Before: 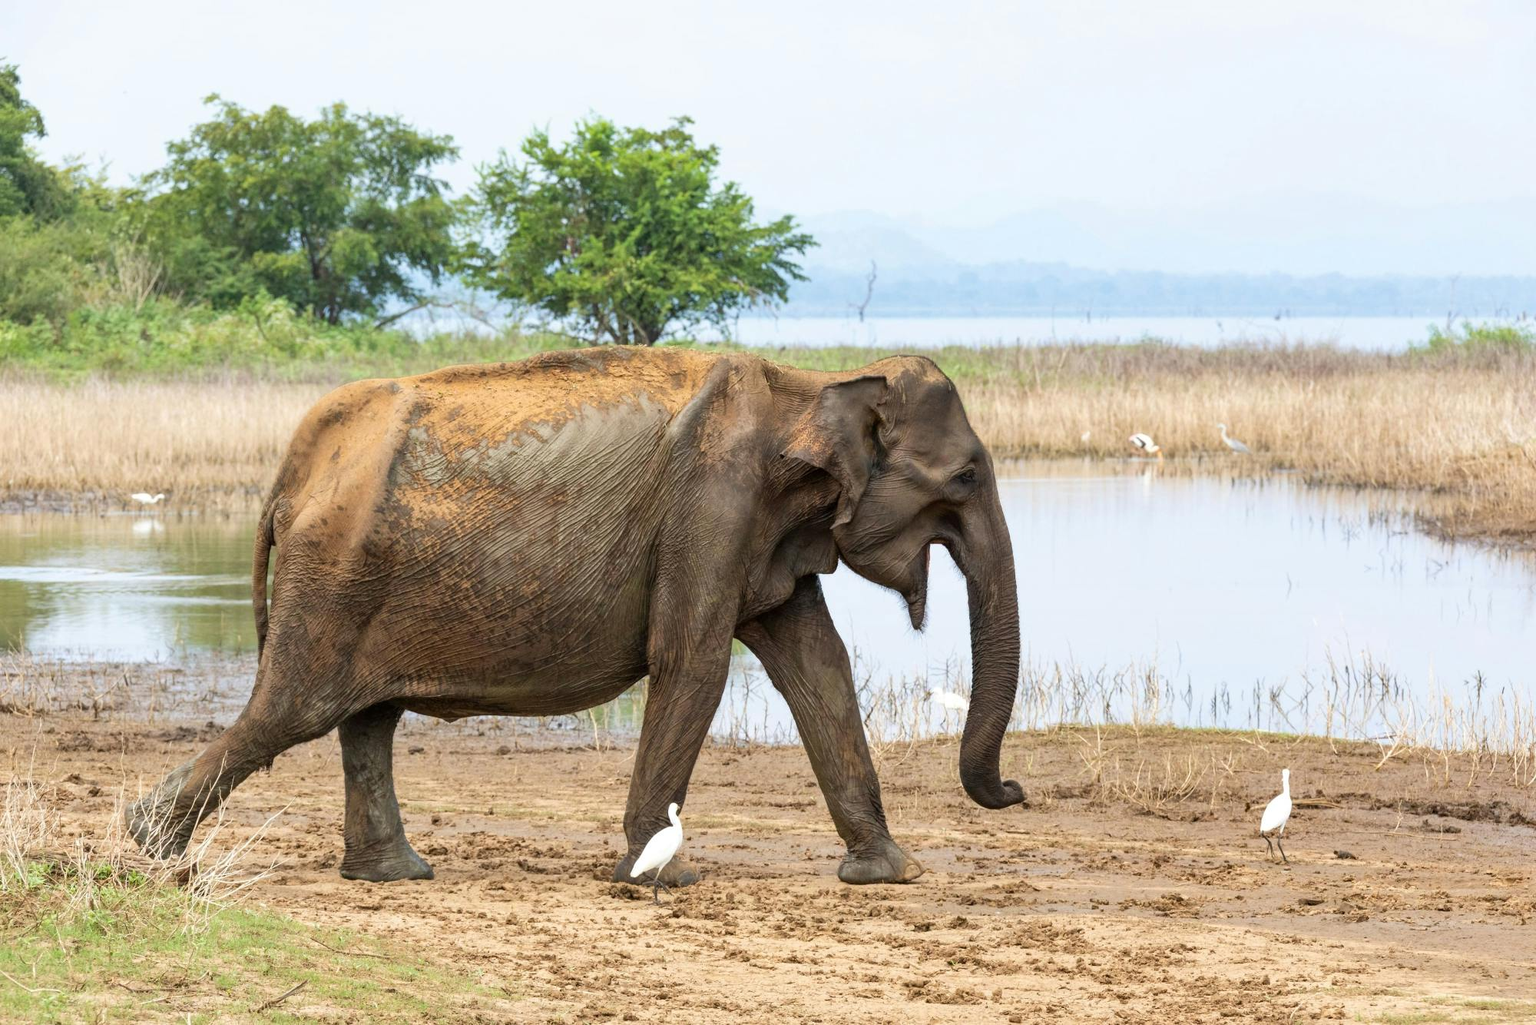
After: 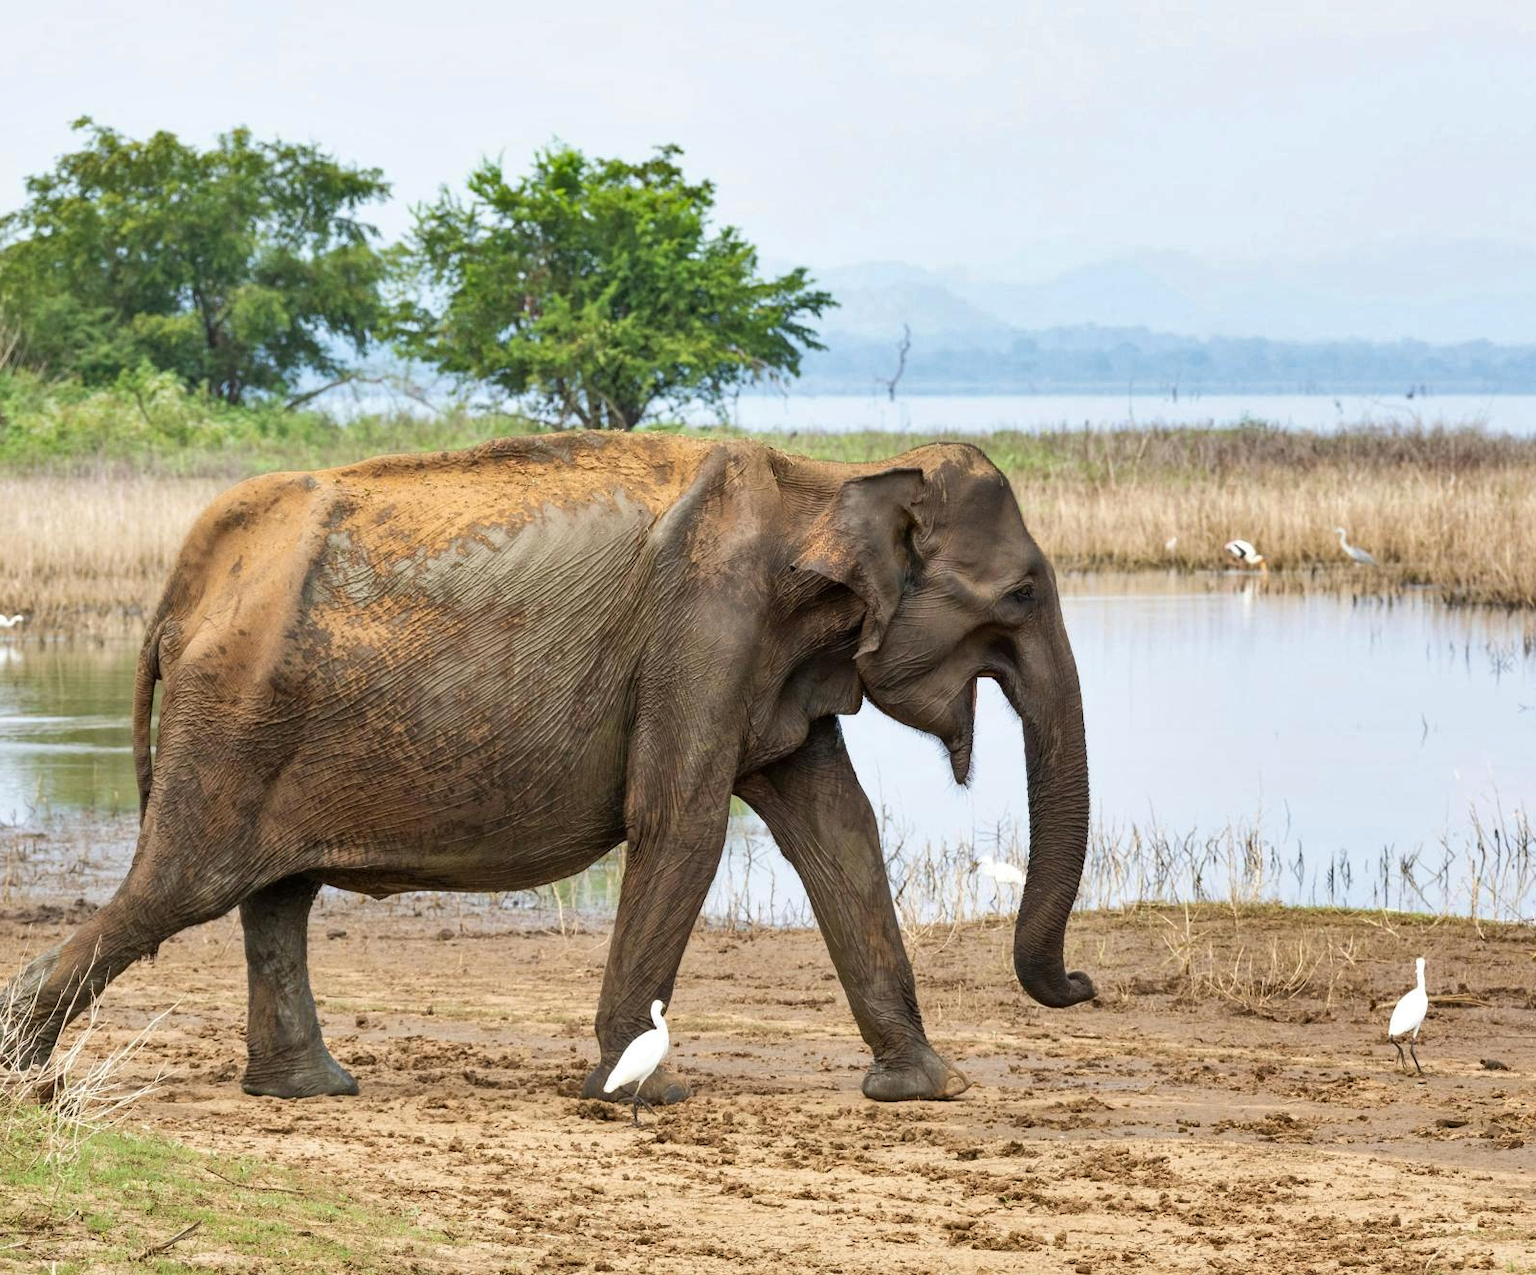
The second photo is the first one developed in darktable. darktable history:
crop and rotate: left 9.55%, right 10.164%
shadows and highlights: low approximation 0.01, soften with gaussian
